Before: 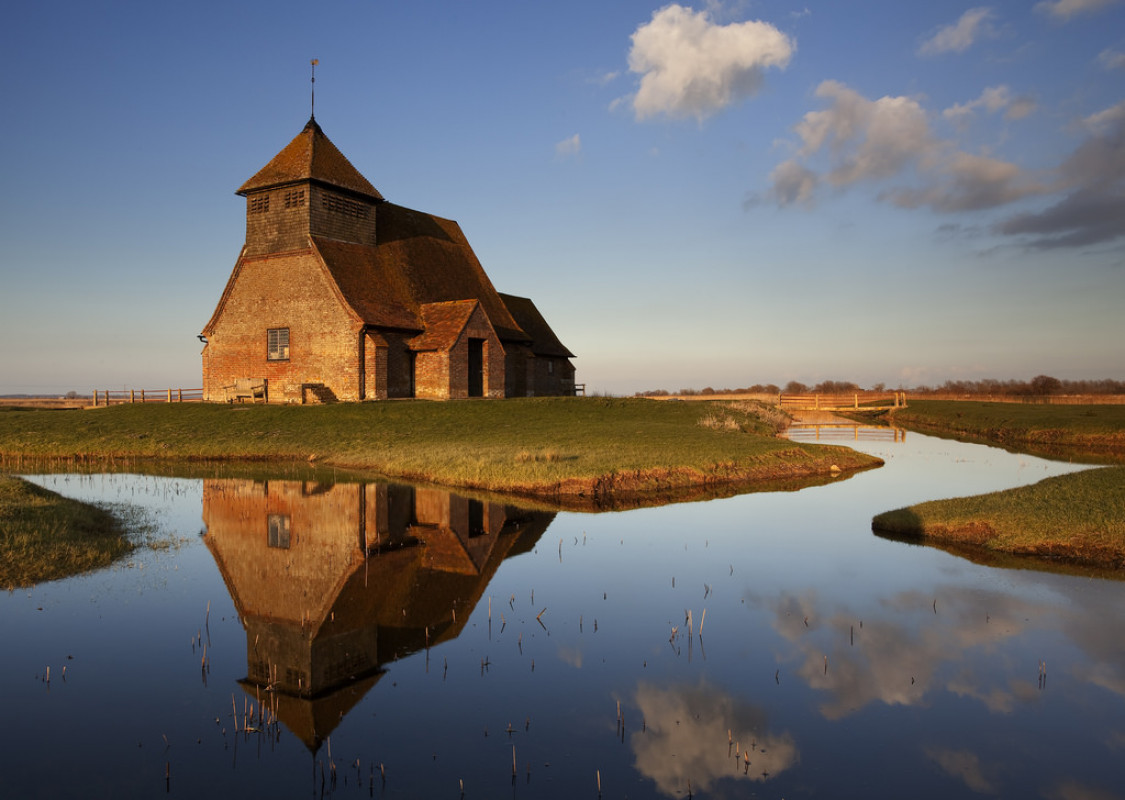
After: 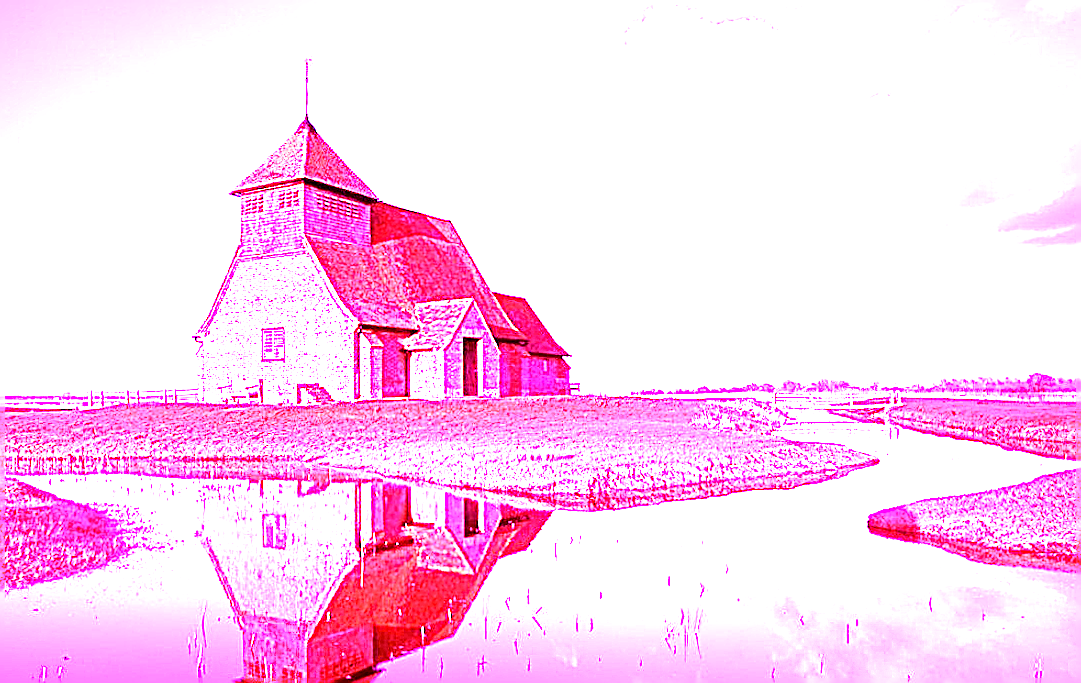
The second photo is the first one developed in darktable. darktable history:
sharpen: on, module defaults
exposure: black level correction 0, exposure 1.379 EV, compensate exposure bias true, compensate highlight preservation false
white balance: red 8, blue 8
crop and rotate: angle 0.2°, left 0.275%, right 3.127%, bottom 14.18%
color correction: highlights a* -0.482, highlights b* 0.161, shadows a* 4.66, shadows b* 20.72
